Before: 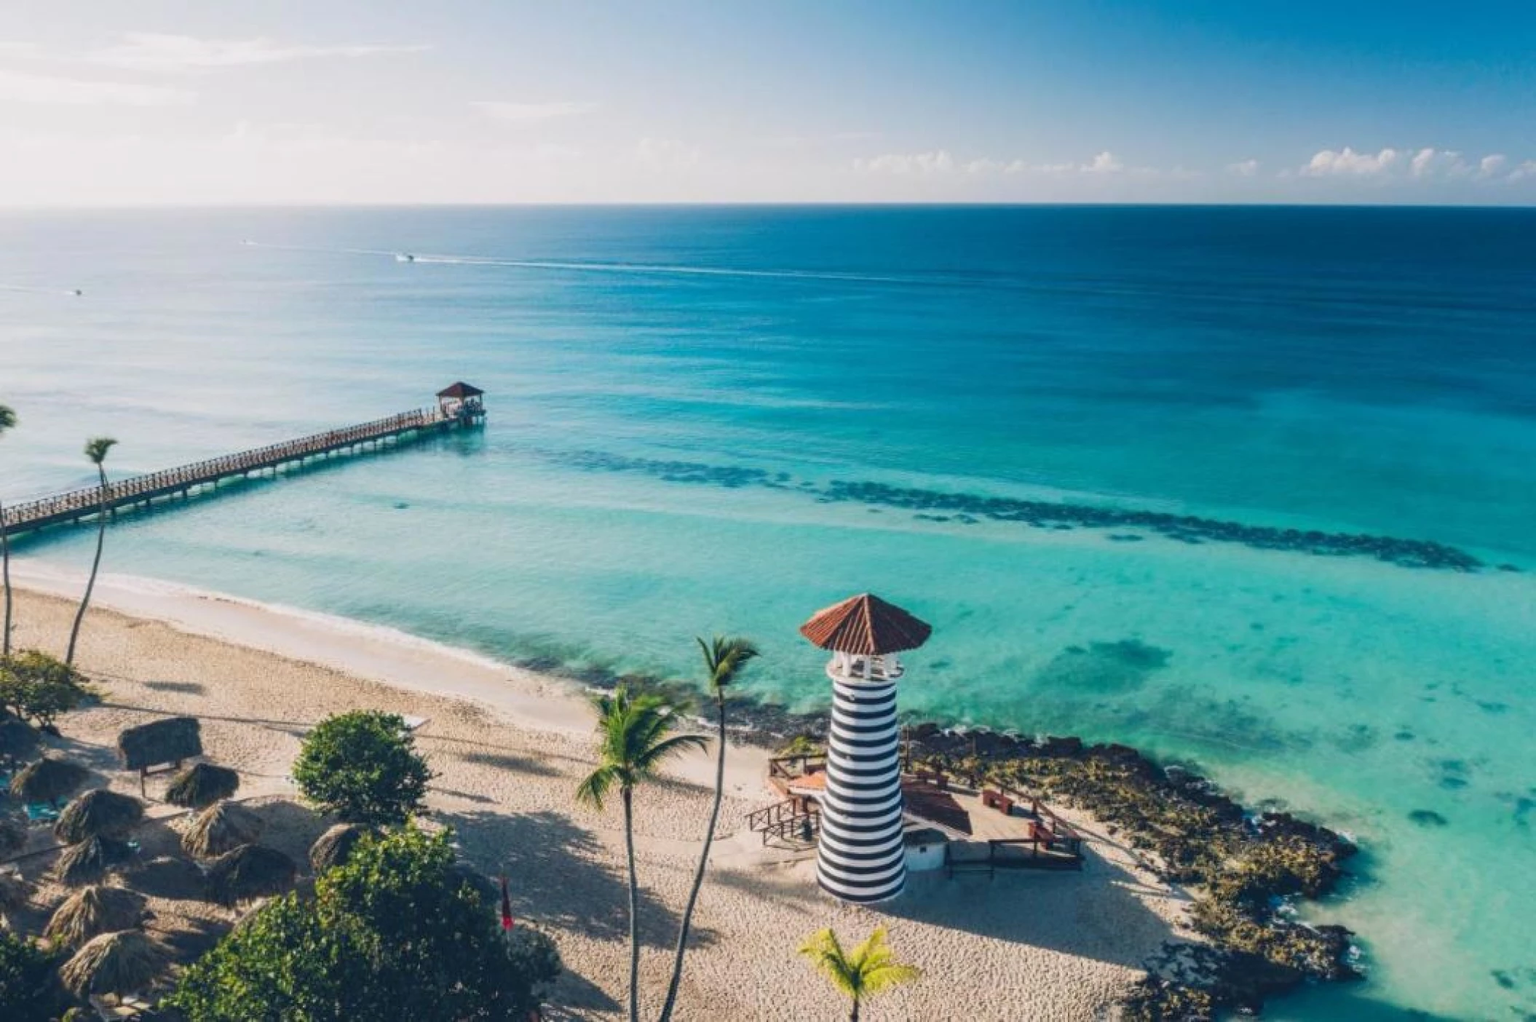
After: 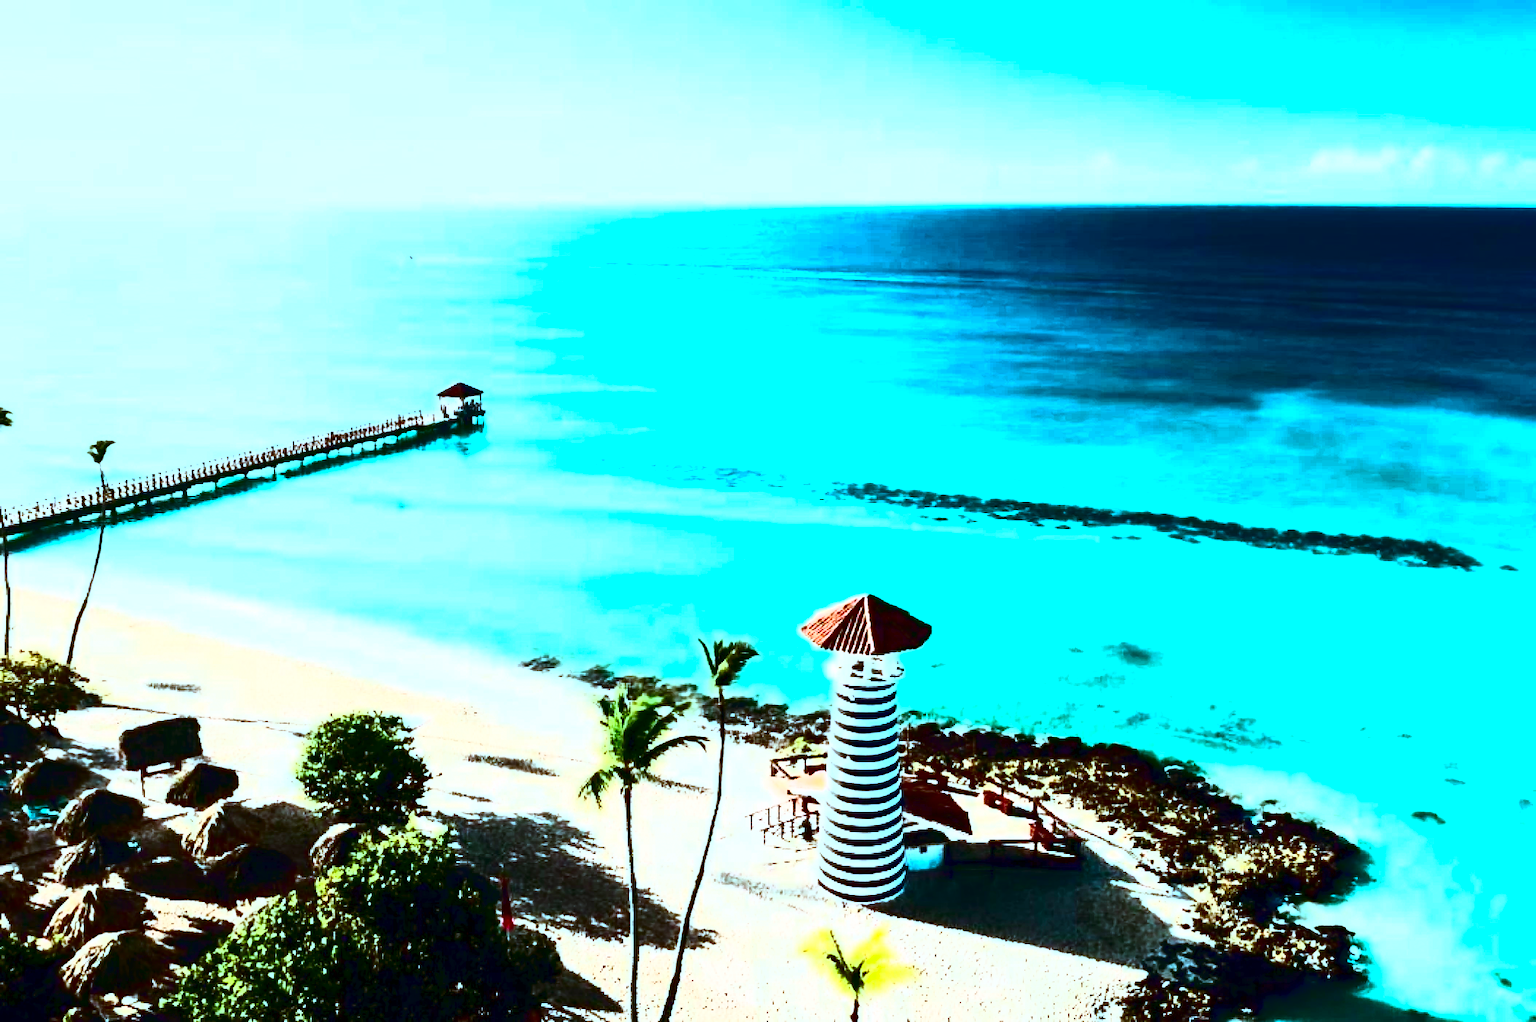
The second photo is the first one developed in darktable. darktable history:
exposure: black level correction 0.017, exposure -0.009 EV, compensate exposure bias true, compensate highlight preservation false
tone curve: curves: ch0 [(0, 0) (0.003, 0.001) (0.011, 0.005) (0.025, 0.01) (0.044, 0.016) (0.069, 0.019) (0.1, 0.024) (0.136, 0.03) (0.177, 0.045) (0.224, 0.071) (0.277, 0.122) (0.335, 0.202) (0.399, 0.326) (0.468, 0.471) (0.543, 0.638) (0.623, 0.798) (0.709, 0.913) (0.801, 0.97) (0.898, 0.983) (1, 1)], color space Lab, independent channels, preserve colors none
contrast brightness saturation: contrast 0.815, brightness 0.601, saturation 0.607
color correction: highlights a* -14.45, highlights b* -16.34, shadows a* 10.39, shadows b* 29.1
tone equalizer: -7 EV 0.166 EV, -6 EV 0.086 EV, -5 EV 0.095 EV, -4 EV 0.055 EV, -2 EV -0.015 EV, -1 EV -0.037 EV, +0 EV -0.062 EV, edges refinement/feathering 500, mask exposure compensation -1.57 EV, preserve details guided filter
